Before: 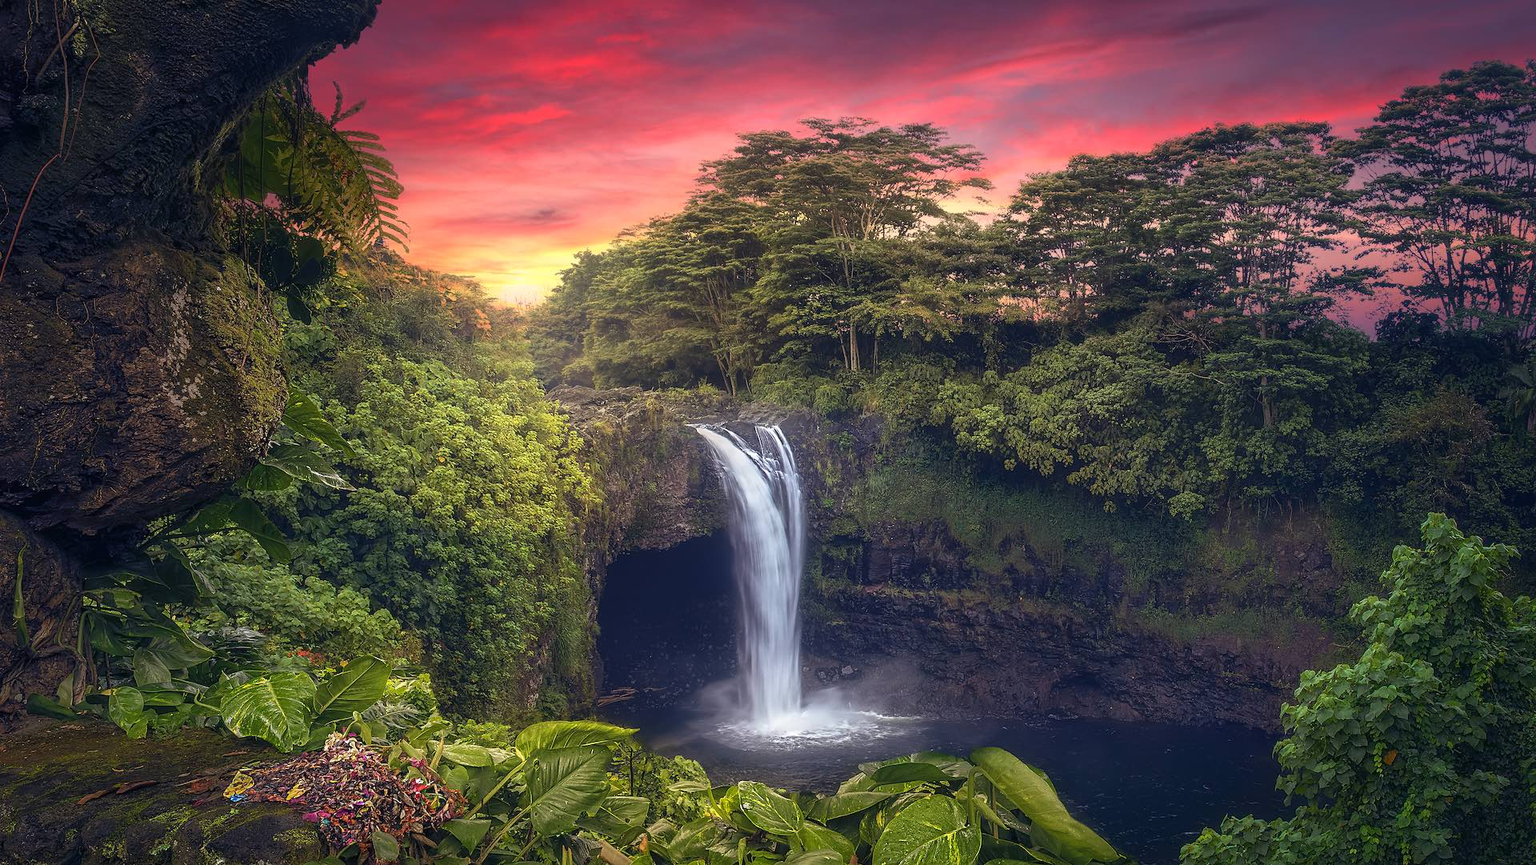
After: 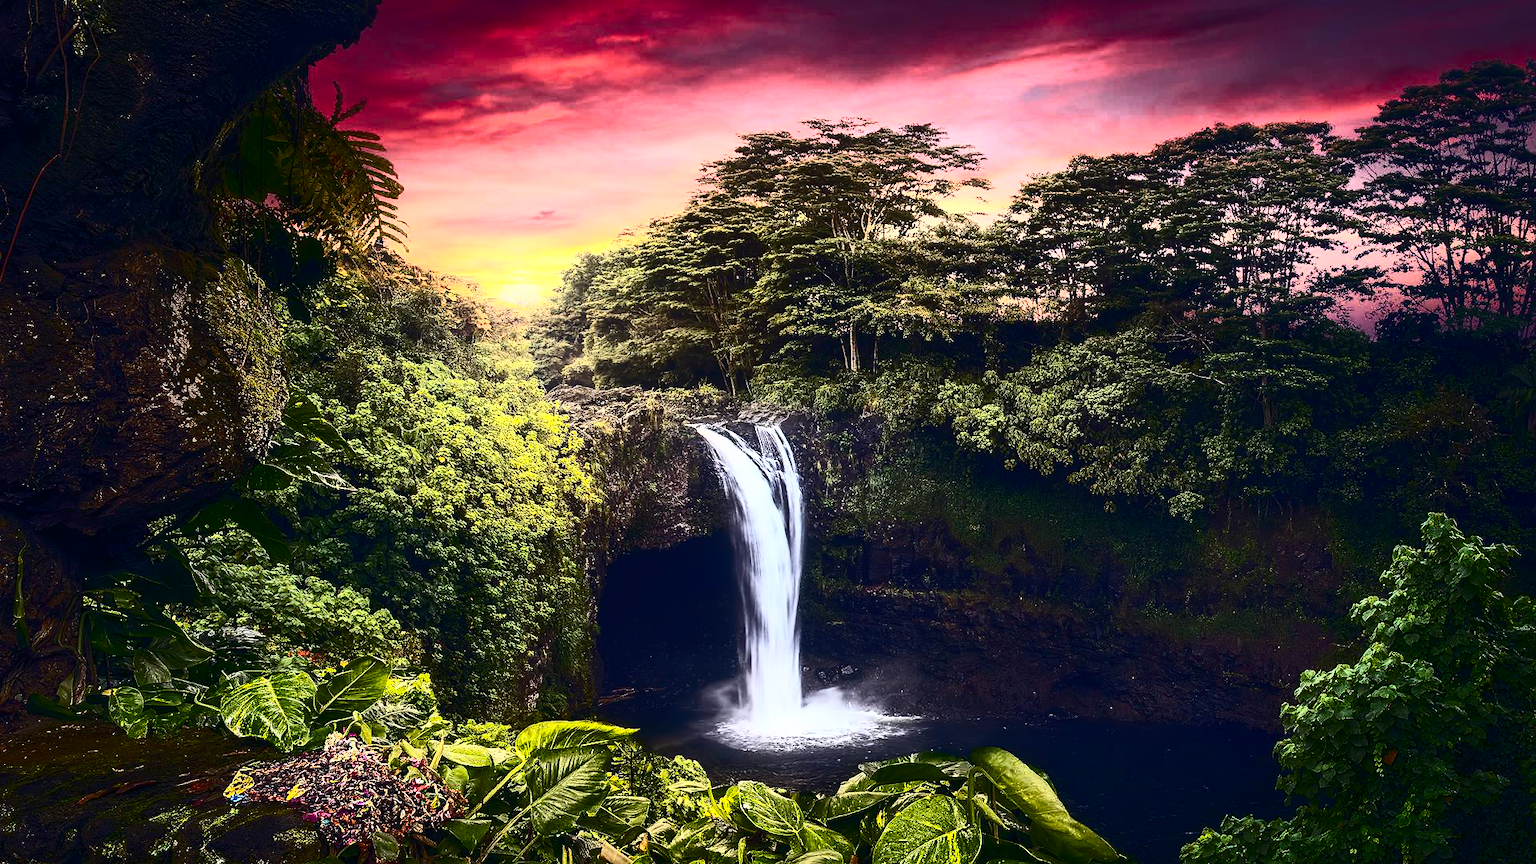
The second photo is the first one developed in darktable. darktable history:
color balance: output saturation 120%
contrast brightness saturation: contrast 0.93, brightness 0.2
